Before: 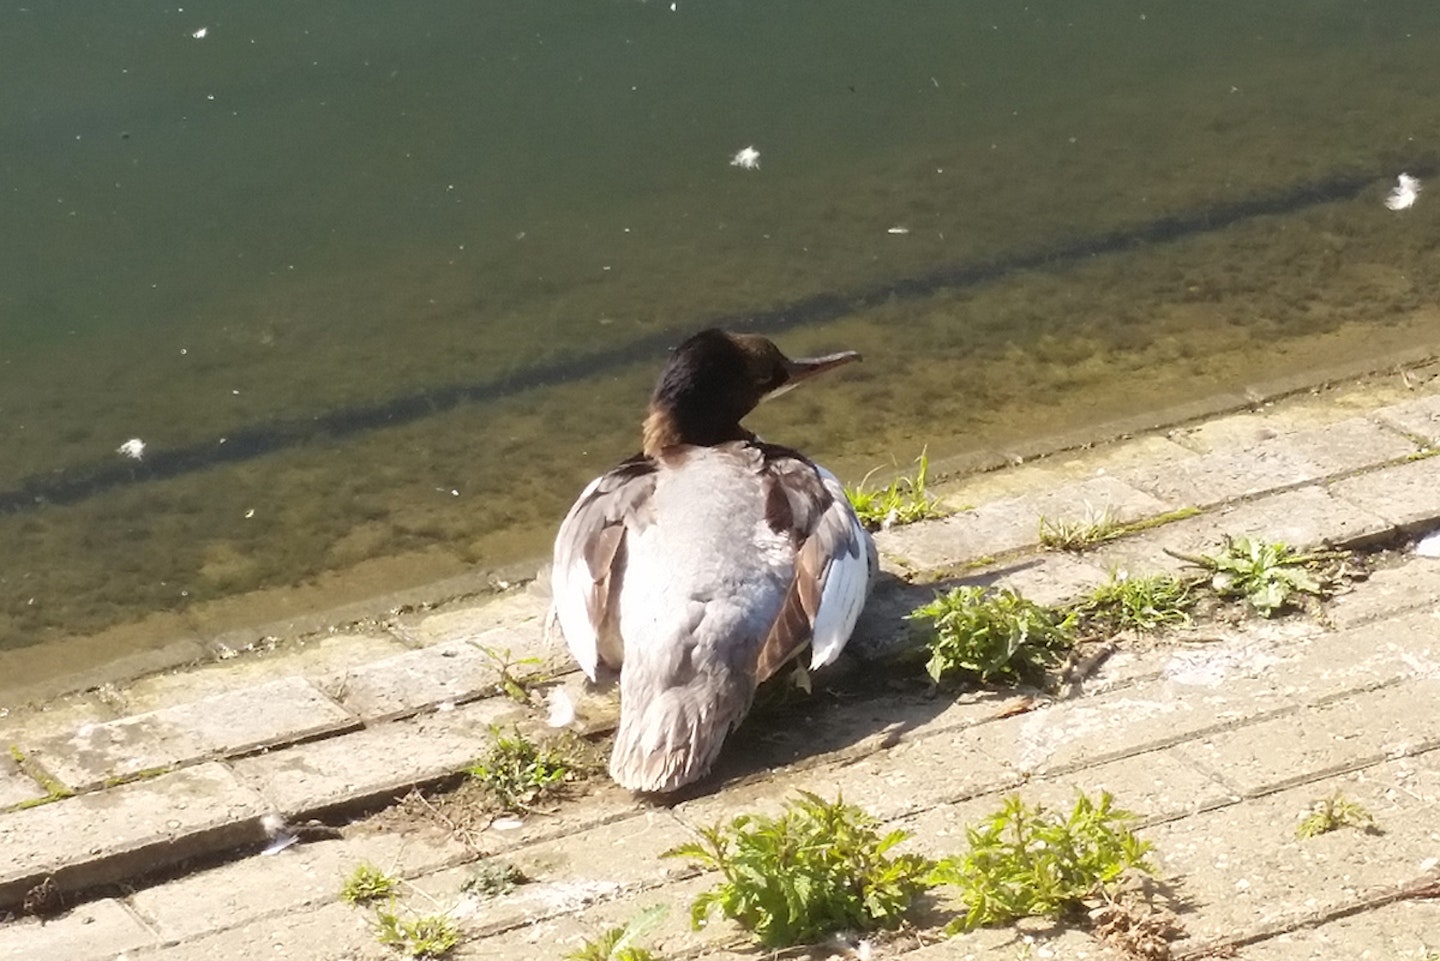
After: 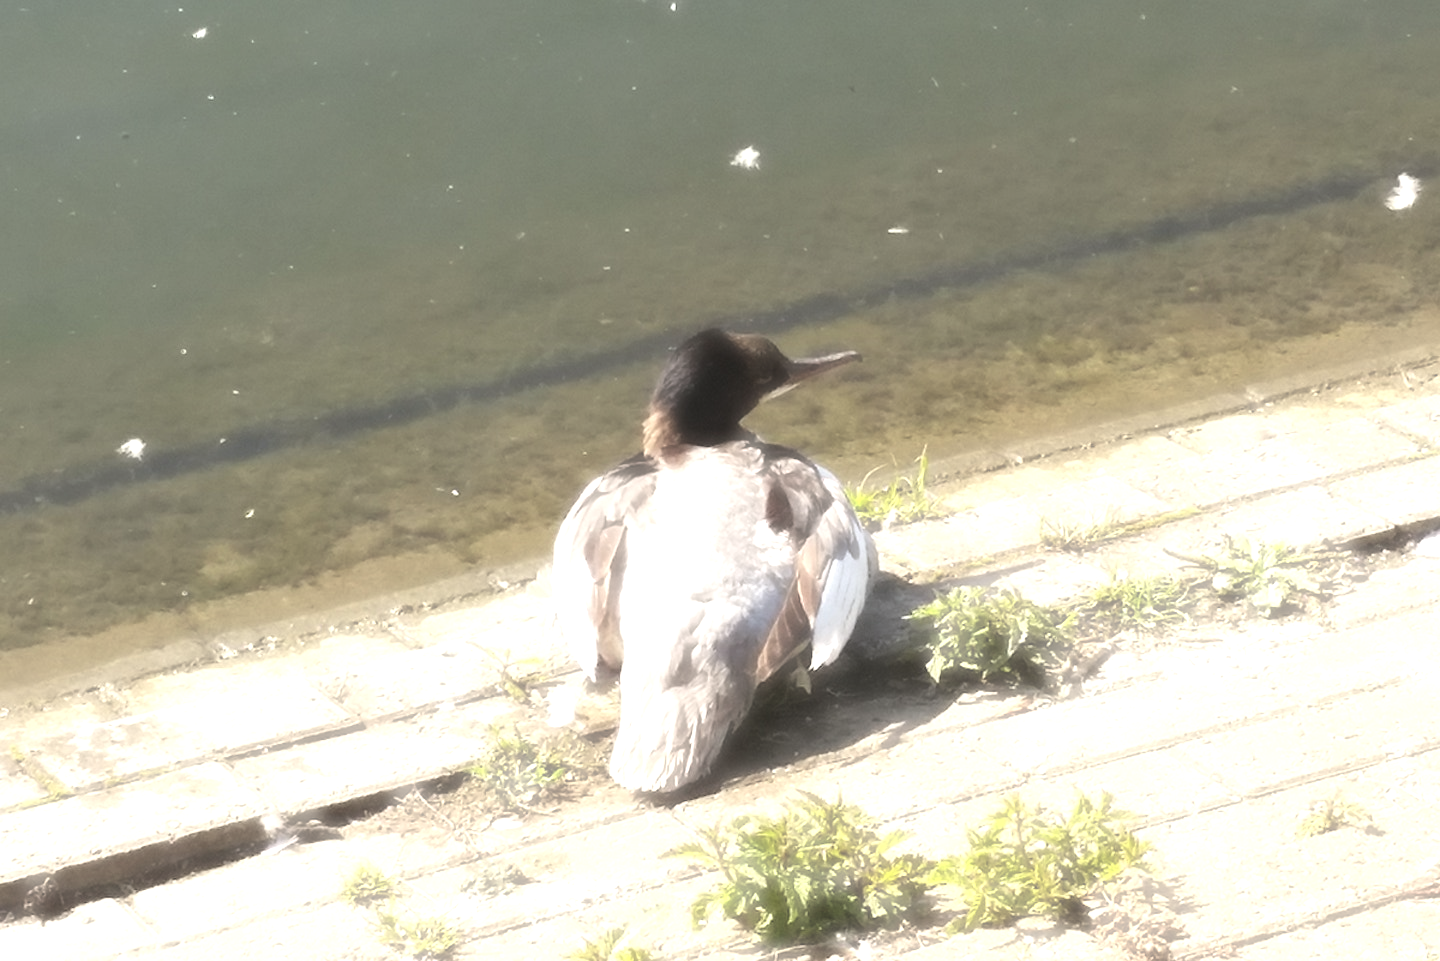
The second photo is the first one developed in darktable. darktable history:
exposure: black level correction 0, exposure 0.499 EV, compensate highlight preservation false
haze removal: strength -0.9, distance 0.231, compatibility mode true
